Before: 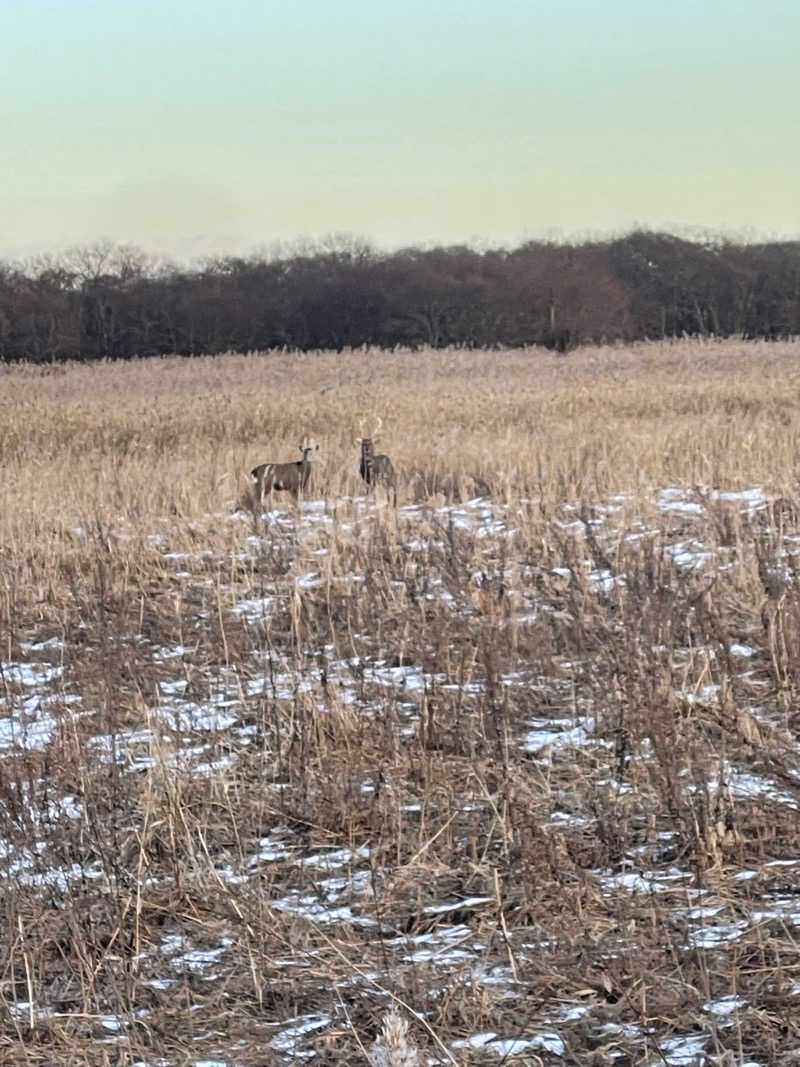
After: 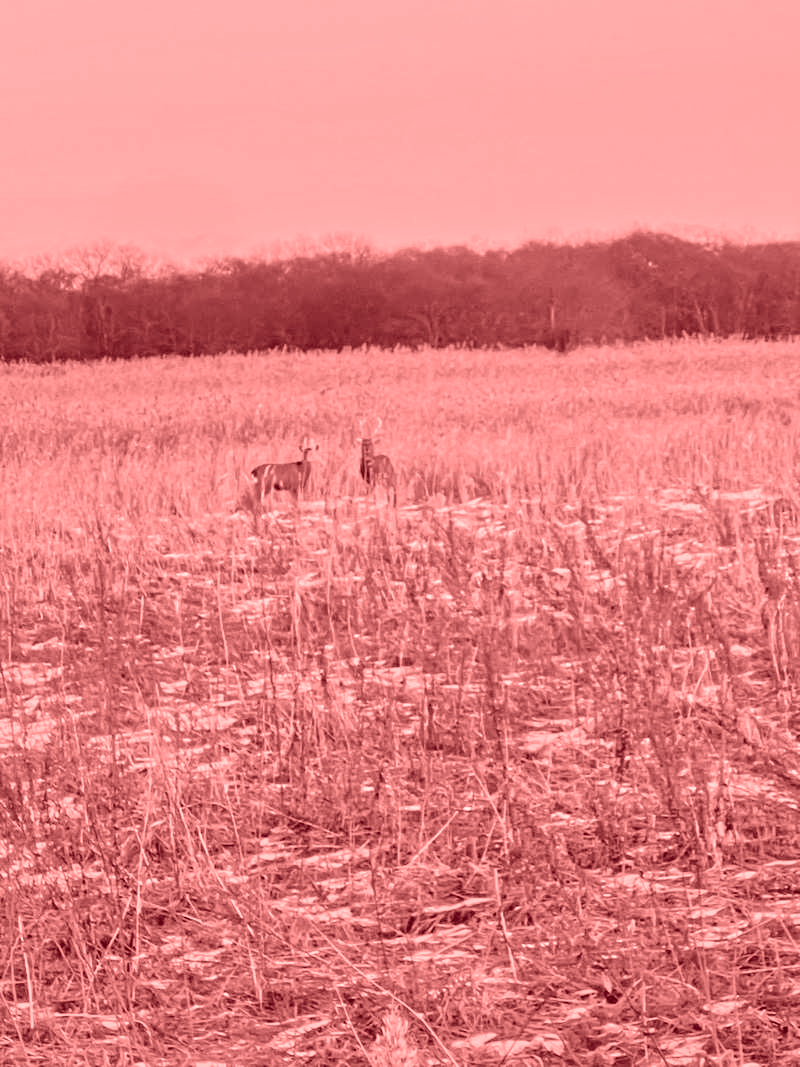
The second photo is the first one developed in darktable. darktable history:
tone equalizer: -8 EV -0.002 EV, -7 EV 0.005 EV, -6 EV -0.008 EV, -5 EV 0.007 EV, -4 EV -0.042 EV, -3 EV -0.233 EV, -2 EV -0.662 EV, -1 EV -0.983 EV, +0 EV -0.969 EV, smoothing diameter 2%, edges refinement/feathering 20, mask exposure compensation -1.57 EV, filter diffusion 5
colorize: saturation 60%, source mix 100%
